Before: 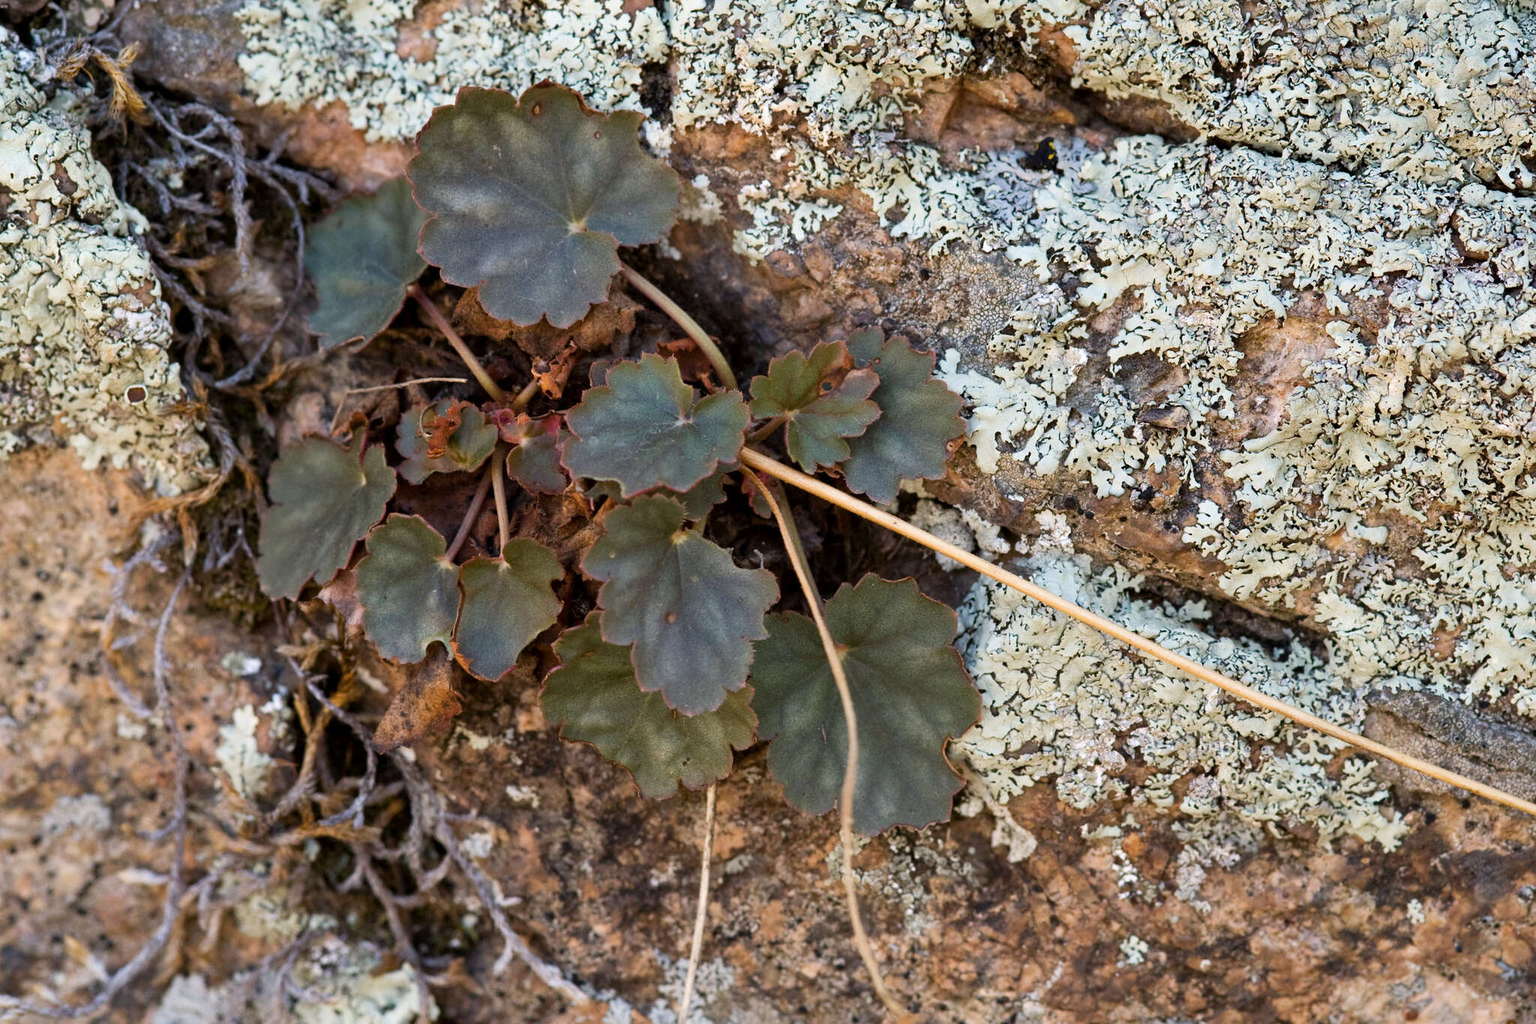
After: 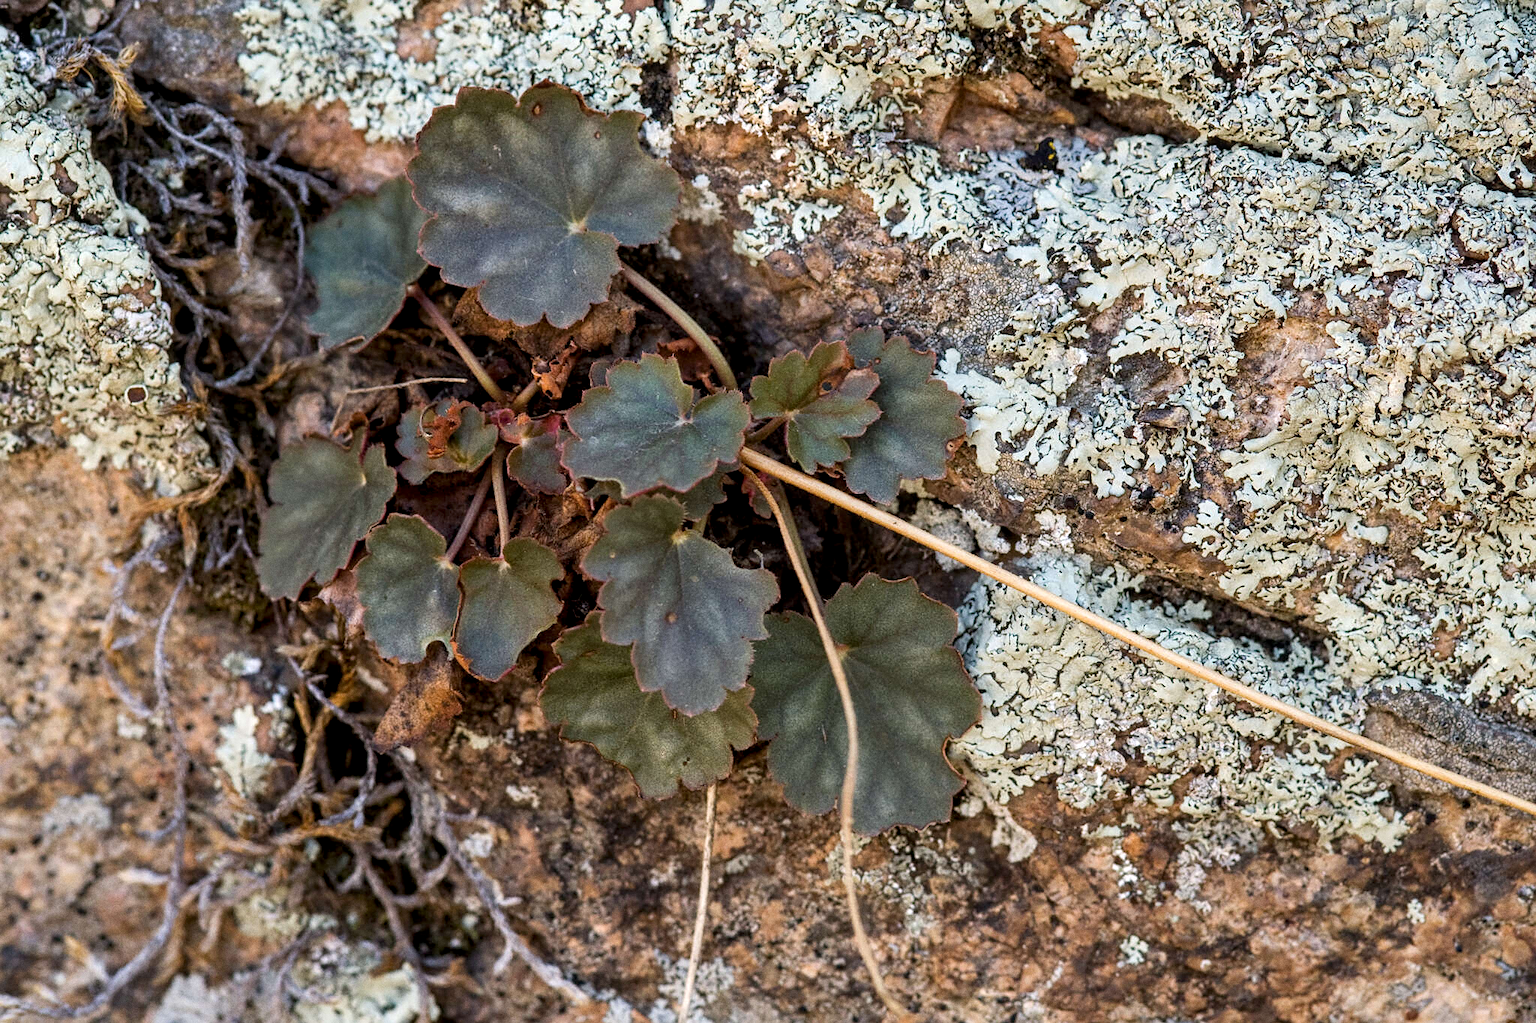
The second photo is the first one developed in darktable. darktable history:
local contrast: detail 130%
sharpen: amount 0.2
grain: coarseness 0.47 ISO
